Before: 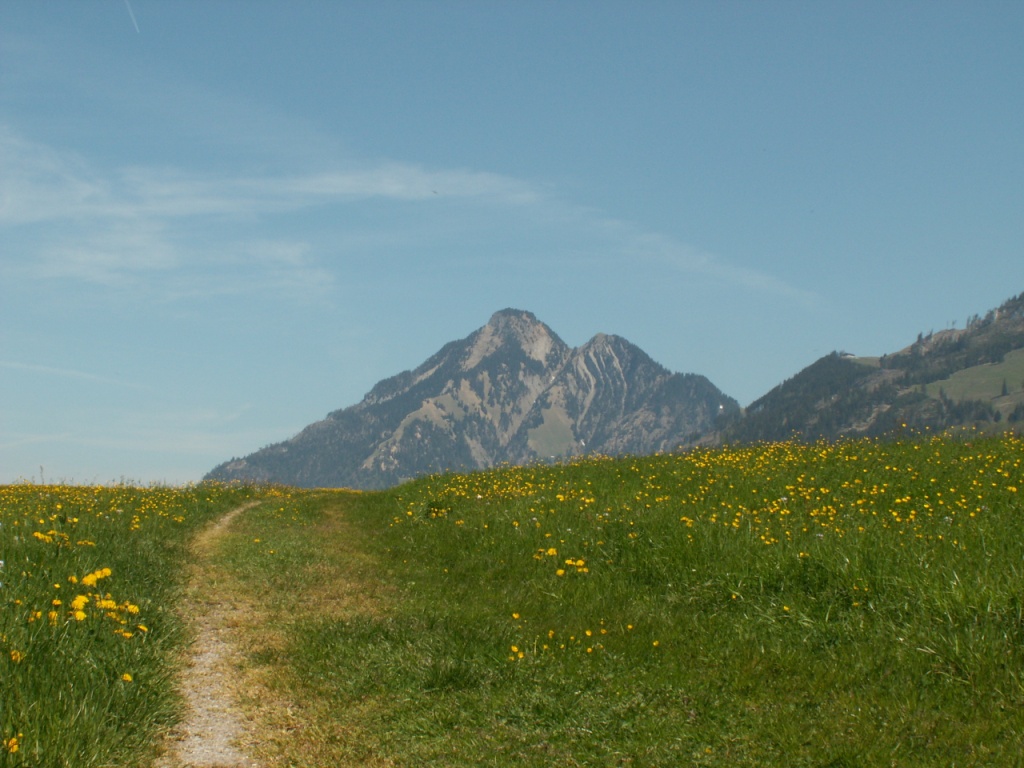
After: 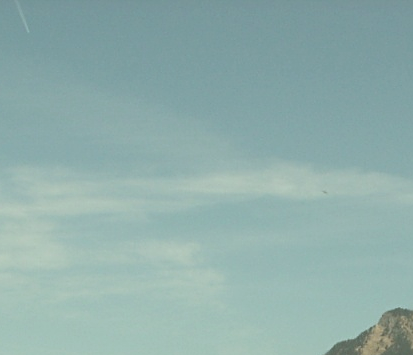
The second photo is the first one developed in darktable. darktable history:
levels: levels [0.062, 0.494, 0.925]
color correction: highlights a* -1.41, highlights b* 10.61, shadows a* 0.368, shadows b* 18.78
crop and rotate: left 10.809%, top 0.057%, right 48.812%, bottom 53.603%
sharpen: on, module defaults
